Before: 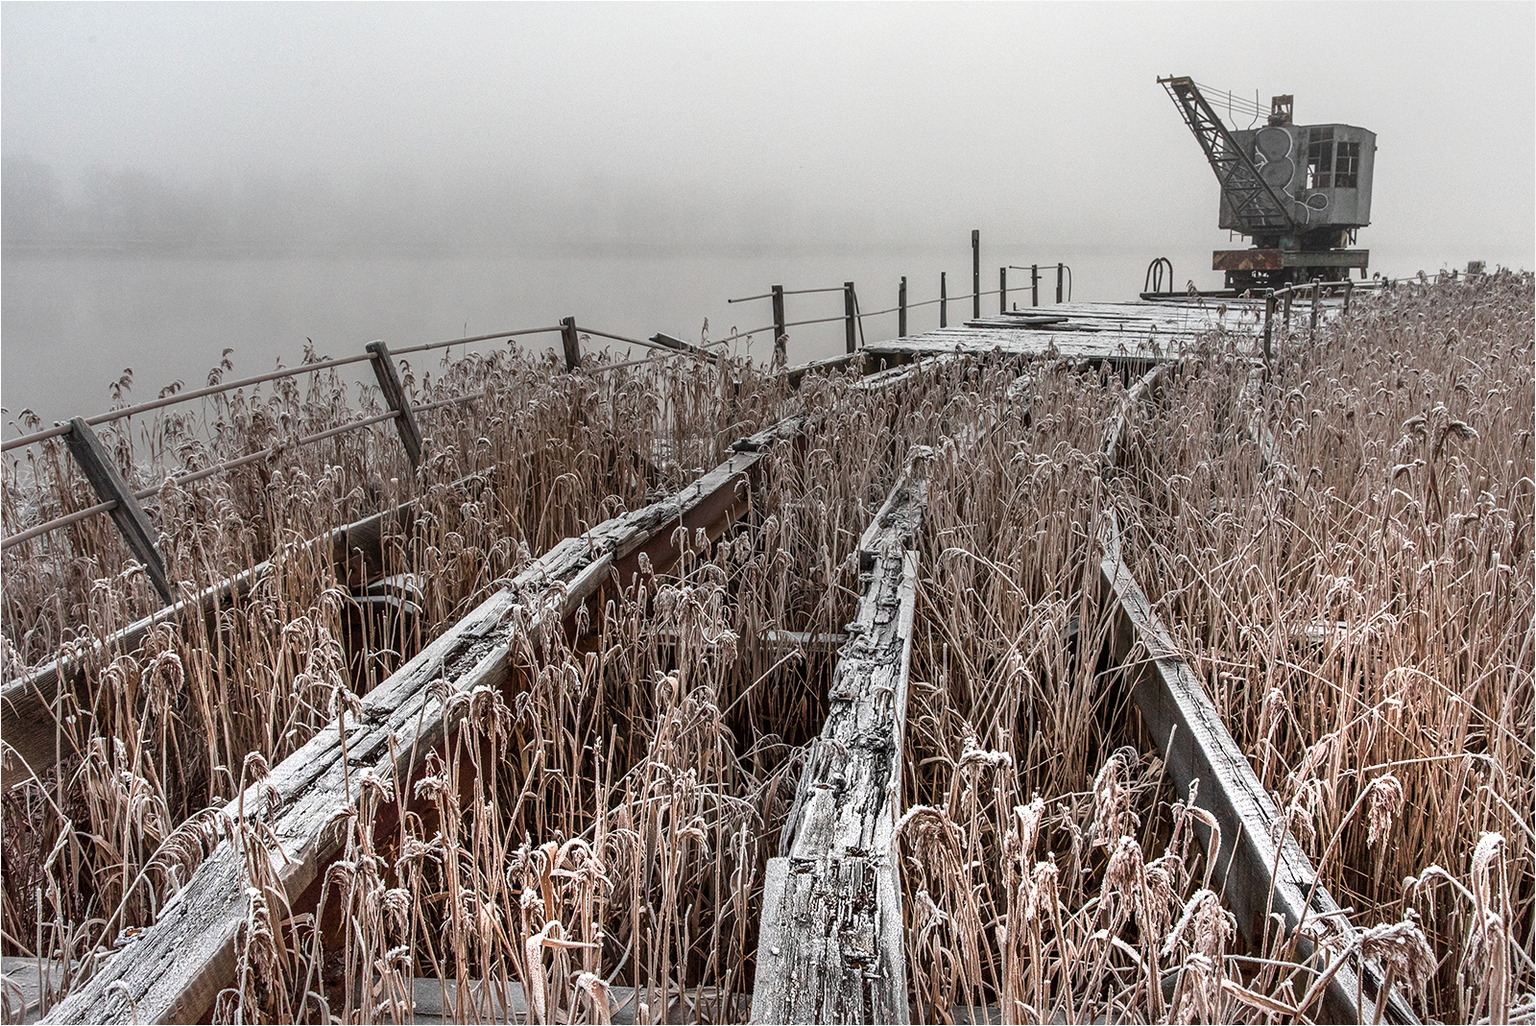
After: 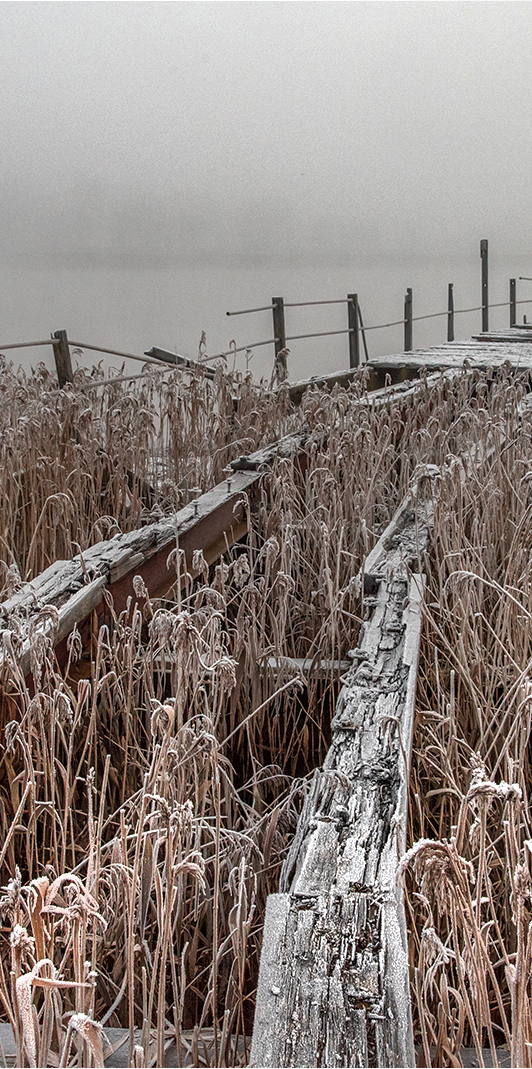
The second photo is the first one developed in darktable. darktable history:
crop: left 33.312%, right 33.39%
shadows and highlights: on, module defaults
